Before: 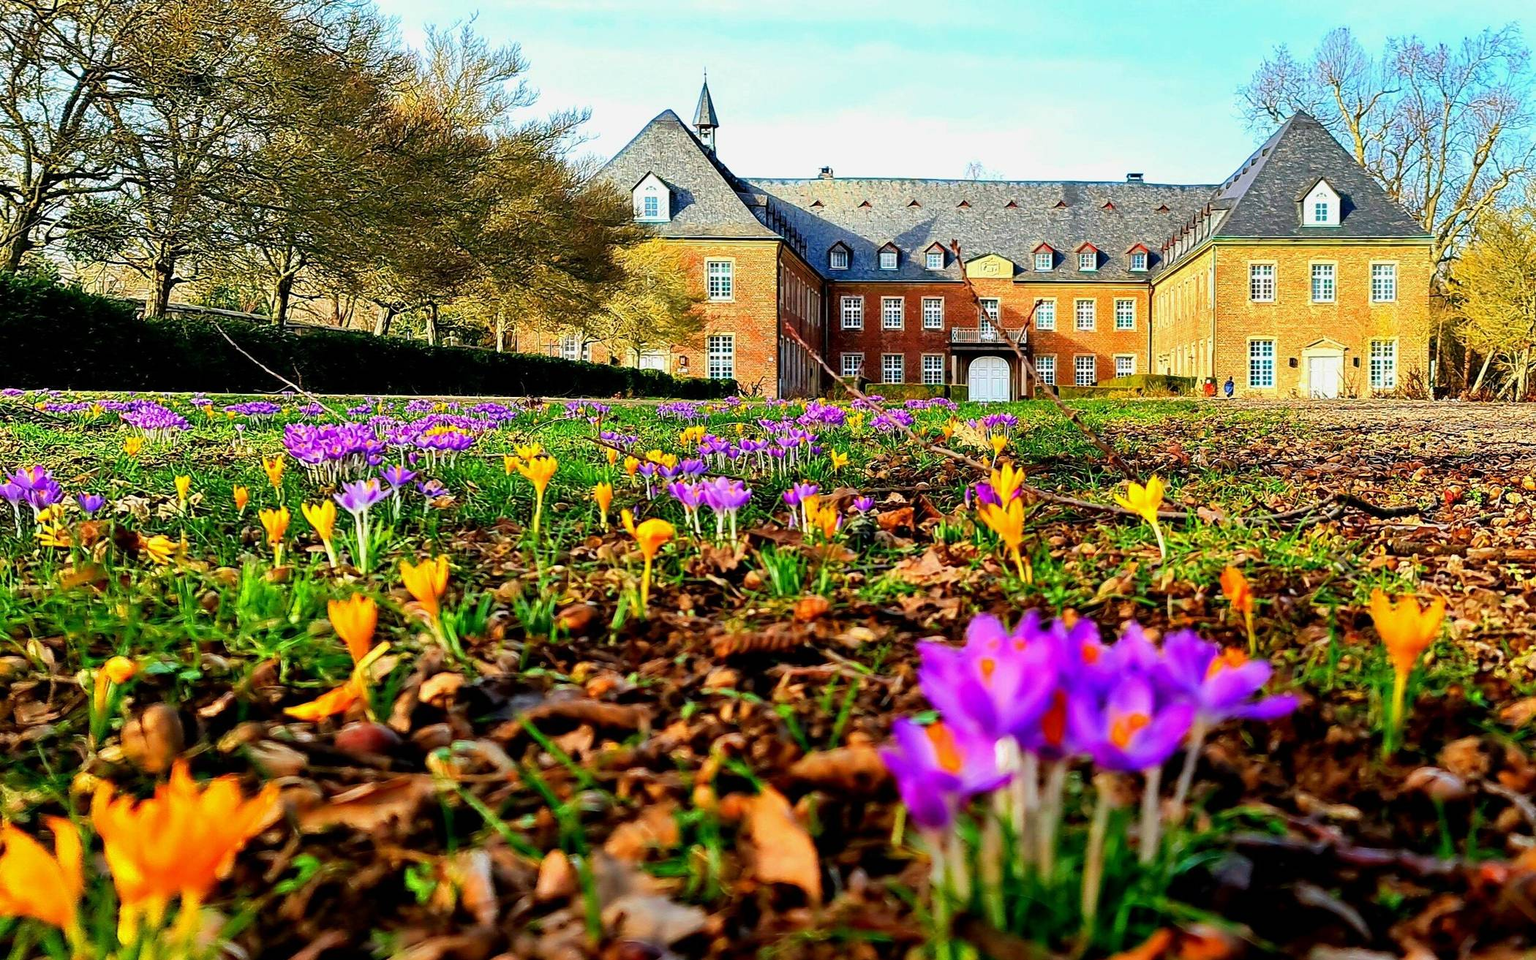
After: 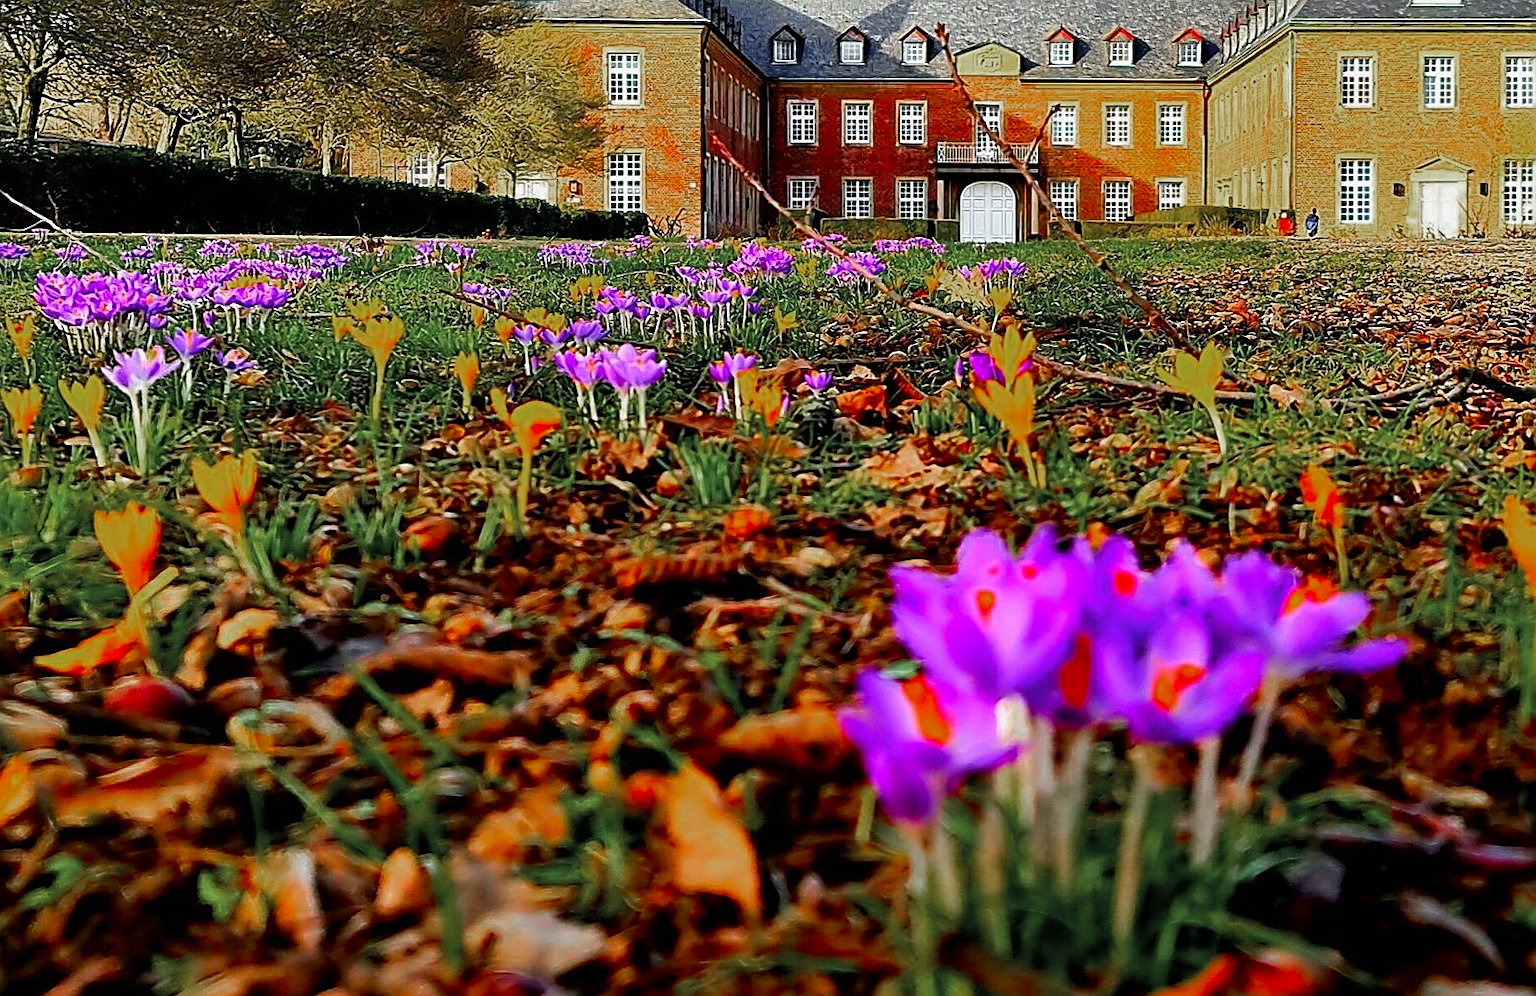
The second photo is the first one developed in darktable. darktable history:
color zones: curves: ch0 [(0, 0.48) (0.209, 0.398) (0.305, 0.332) (0.429, 0.493) (0.571, 0.5) (0.714, 0.5) (0.857, 0.5) (1, 0.48)]; ch1 [(0, 0.736) (0.143, 0.625) (0.225, 0.371) (0.429, 0.256) (0.571, 0.241) (0.714, 0.213) (0.857, 0.48) (1, 0.736)]; ch2 [(0, 0.448) (0.143, 0.498) (0.286, 0.5) (0.429, 0.5) (0.571, 0.5) (0.714, 0.5) (0.857, 0.5) (1, 0.448)]
crop: left 16.834%, top 23.208%, right 9.133%
sharpen: on, module defaults
